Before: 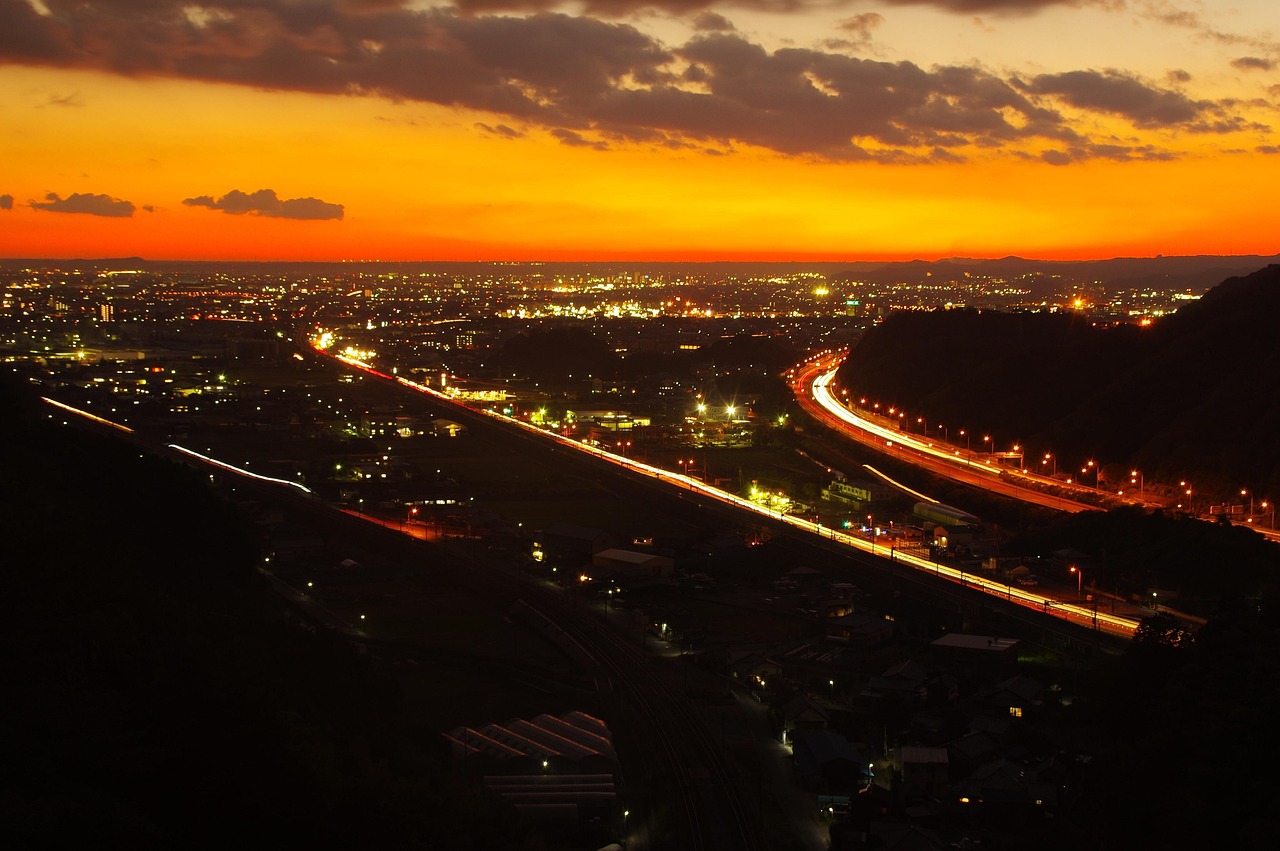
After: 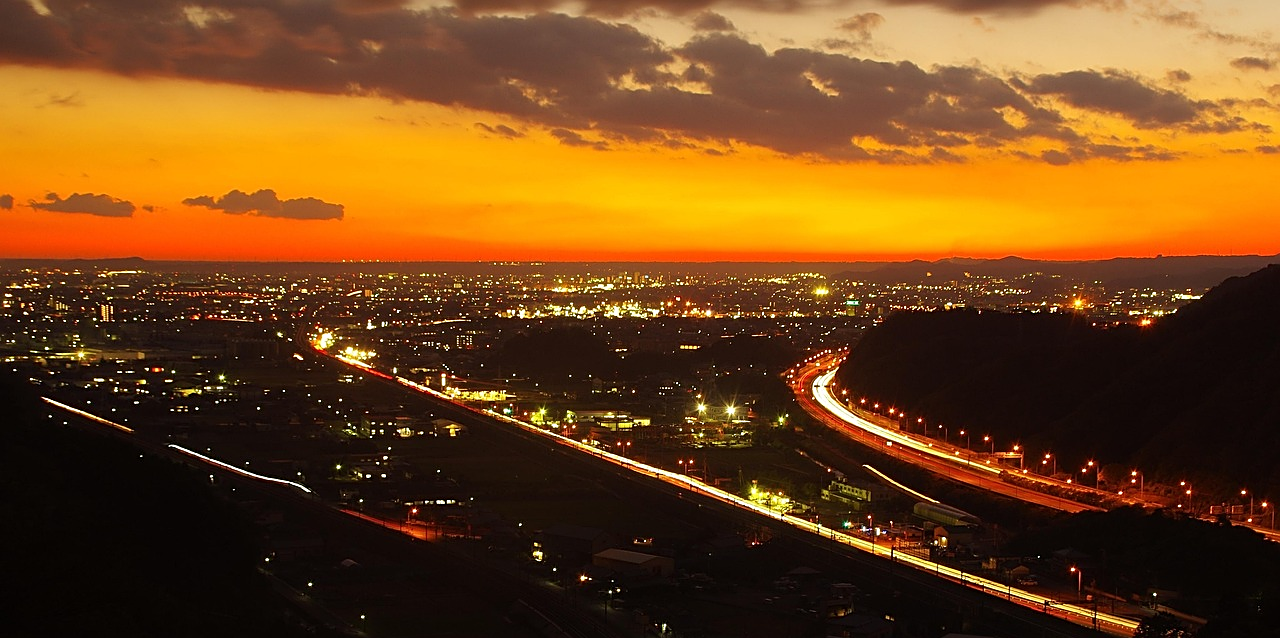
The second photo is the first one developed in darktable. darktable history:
crop: bottom 24.988%
sharpen: on, module defaults
